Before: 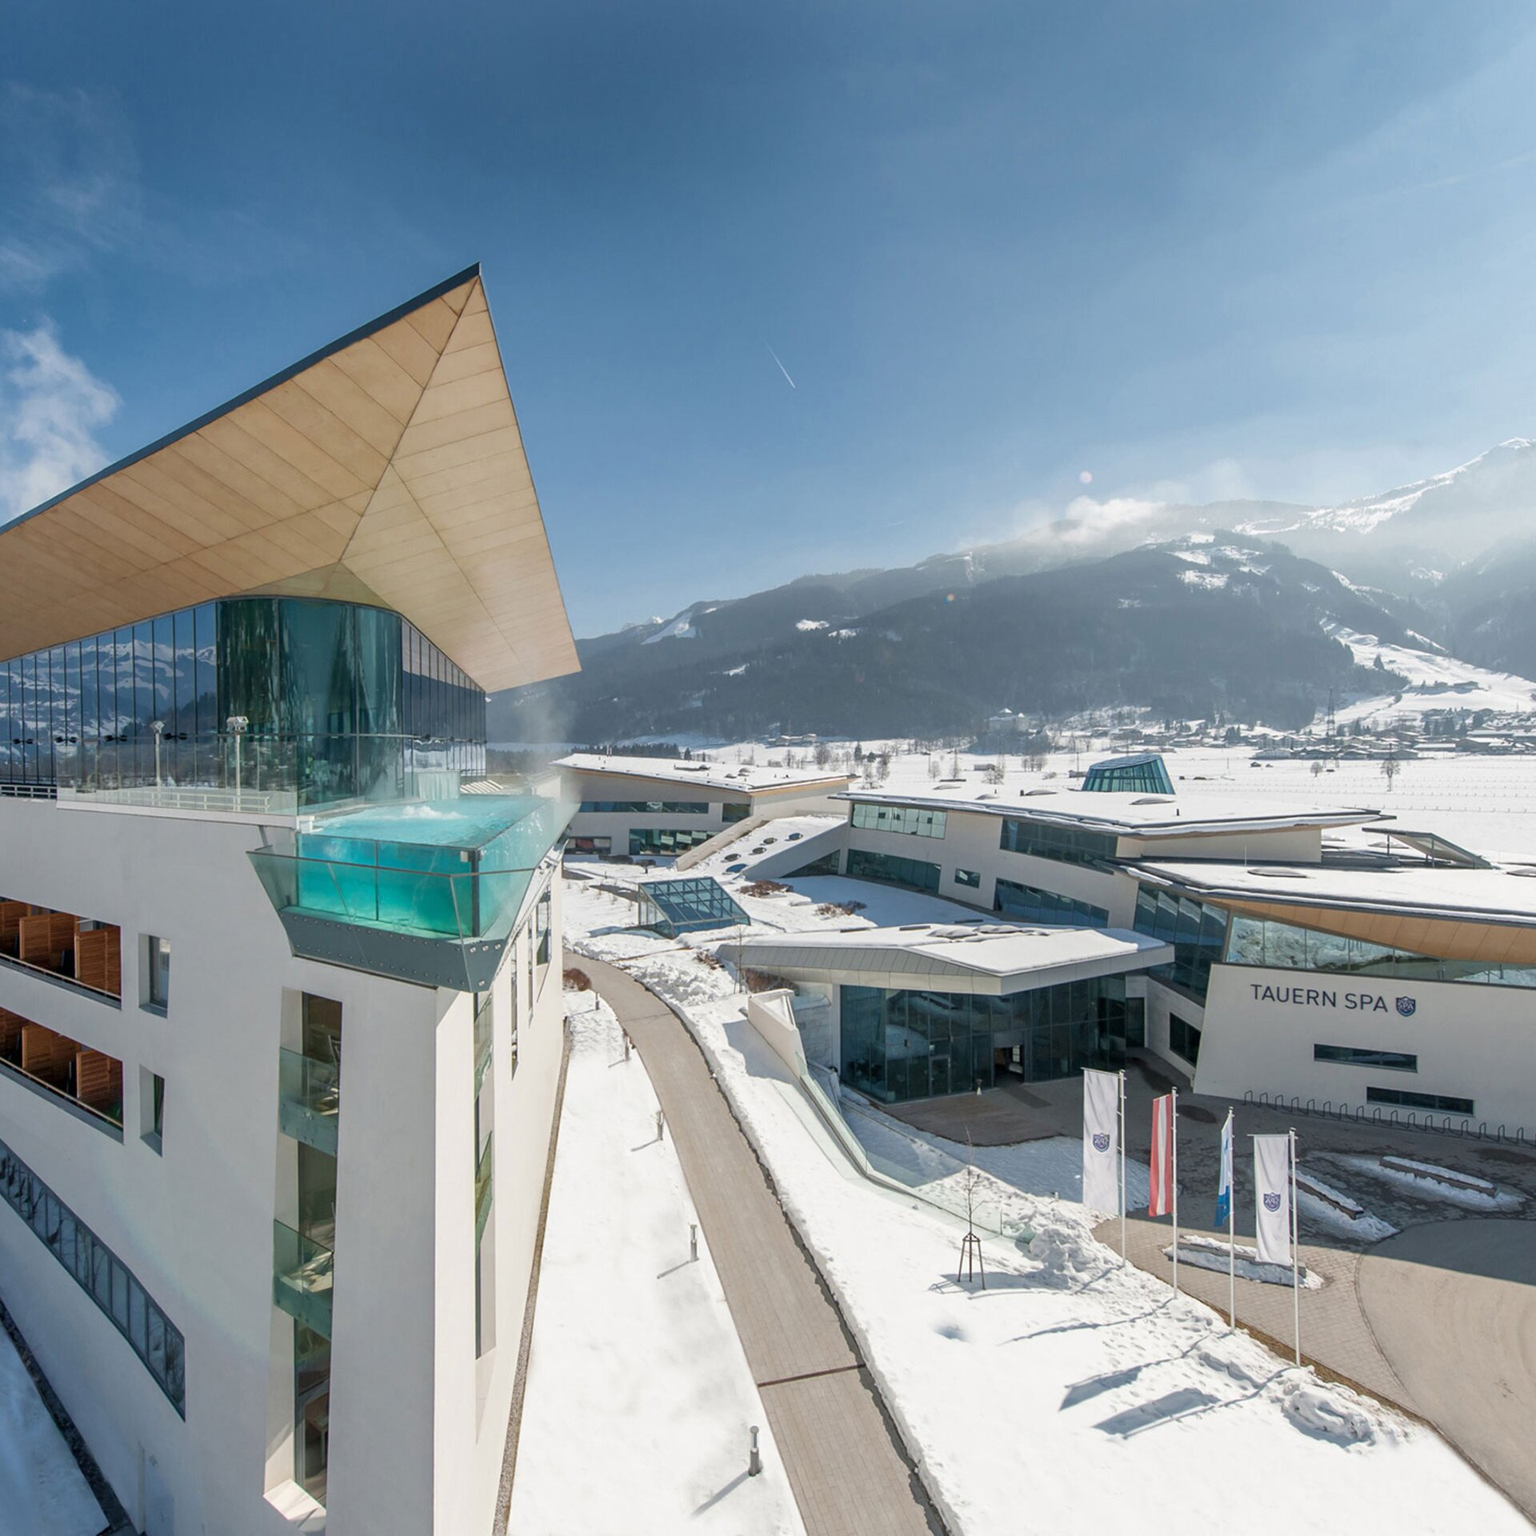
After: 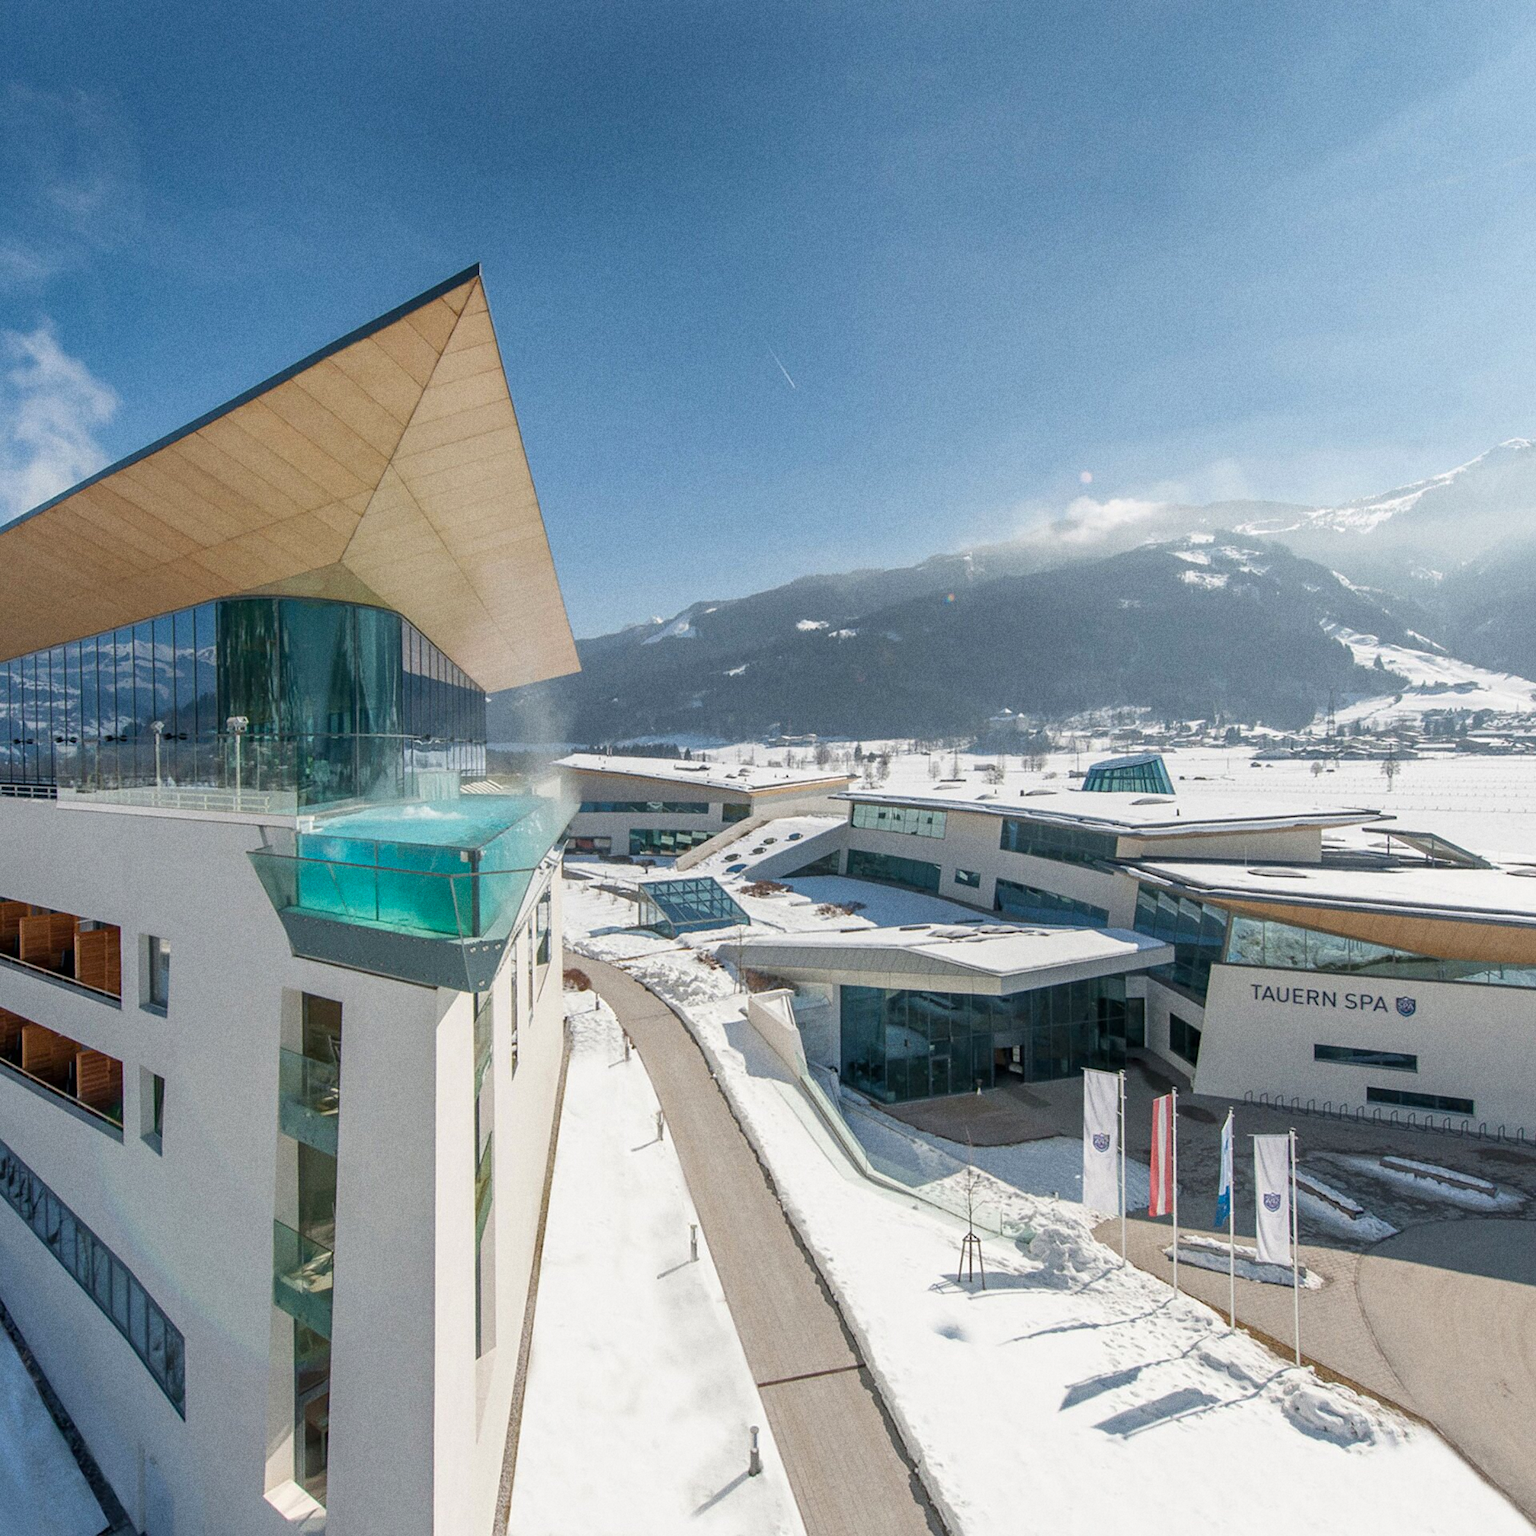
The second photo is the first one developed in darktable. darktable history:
grain: on, module defaults
color balance rgb: perceptual saturation grading › global saturation 10%
